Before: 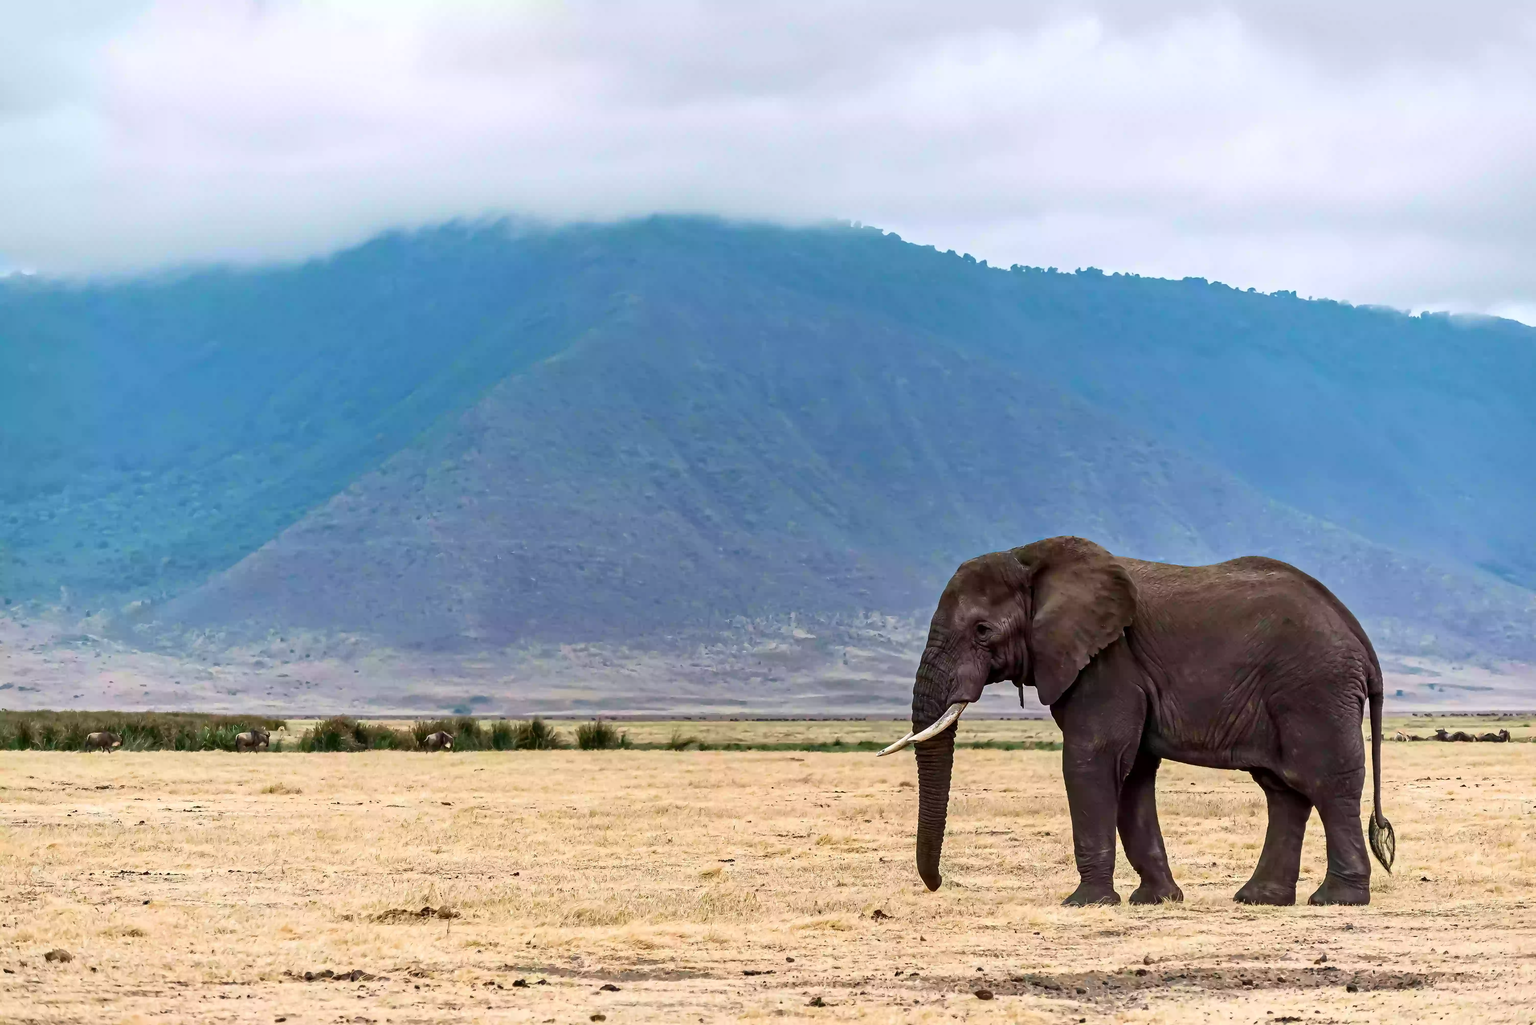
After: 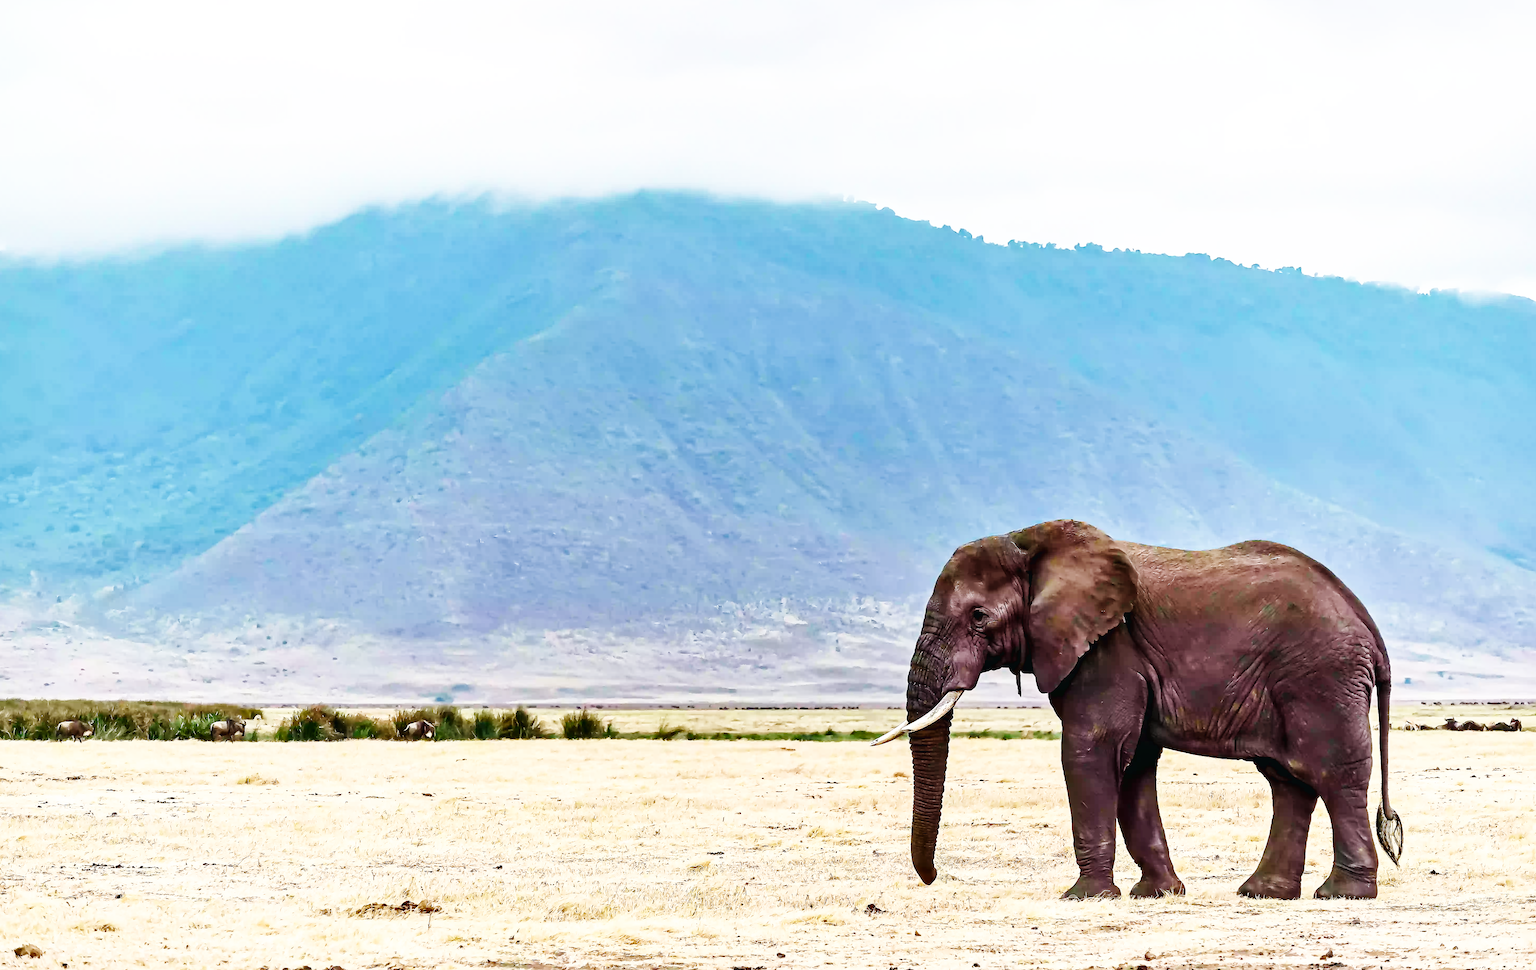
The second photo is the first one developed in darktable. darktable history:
levels: mode automatic, levels [0.012, 0.367, 0.697]
base curve: curves: ch0 [(0, 0.003) (0.001, 0.002) (0.006, 0.004) (0.02, 0.022) (0.048, 0.086) (0.094, 0.234) (0.162, 0.431) (0.258, 0.629) (0.385, 0.8) (0.548, 0.918) (0.751, 0.988) (1, 1)], preserve colors none
crop: left 2.042%, top 3.097%, right 0.728%, bottom 4.851%
shadows and highlights: radius 125.41, shadows 30.29, highlights -30.66, low approximation 0.01, soften with gaussian
sharpen: on, module defaults
